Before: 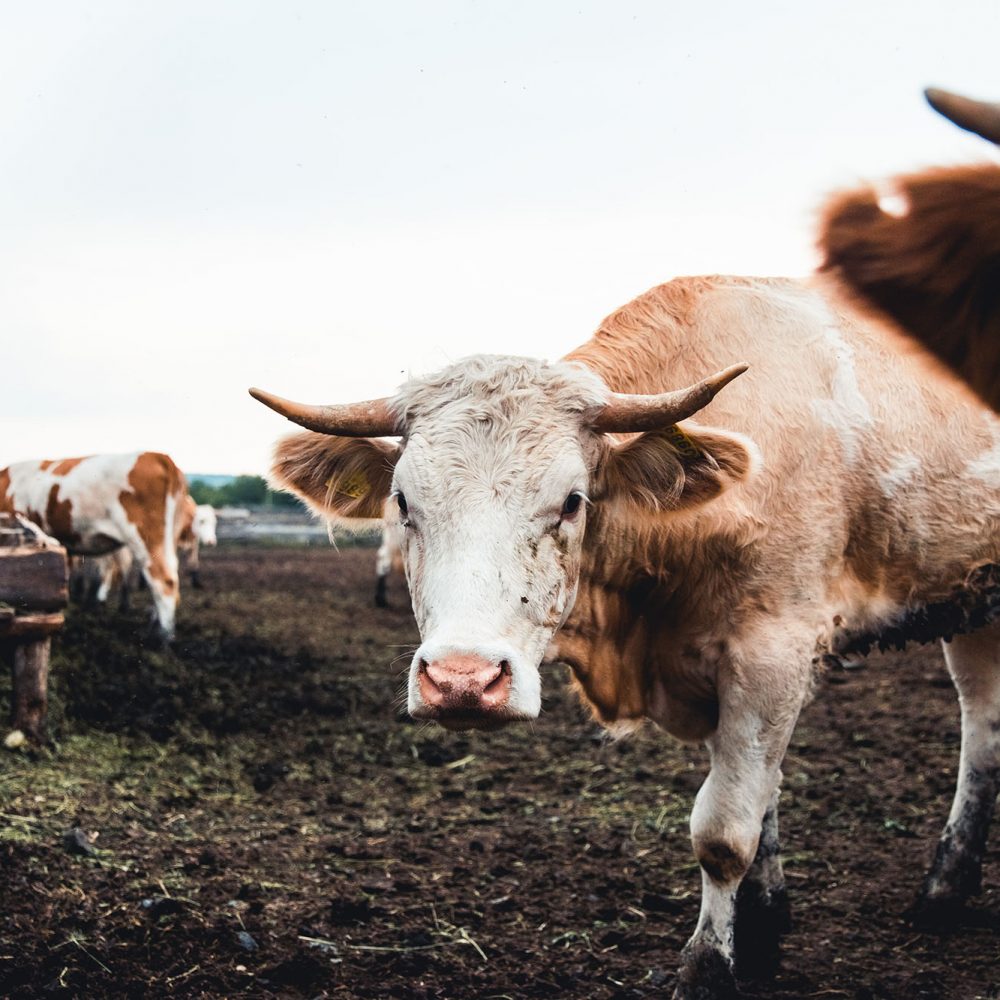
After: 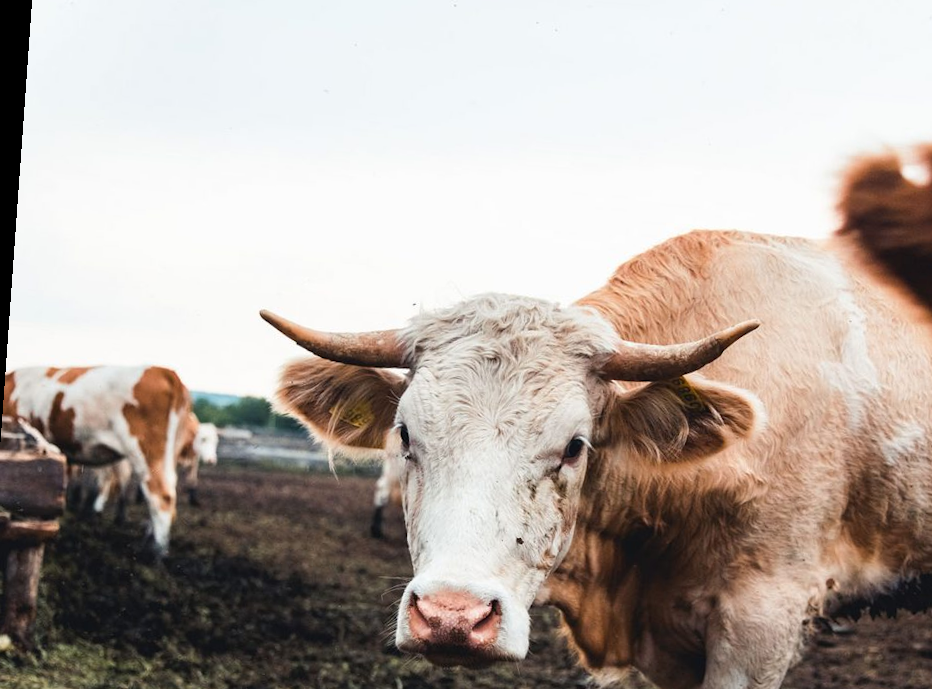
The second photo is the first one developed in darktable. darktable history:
rotate and perspective: rotation 4.1°, automatic cropping off
crop: left 3.015%, top 8.969%, right 9.647%, bottom 26.457%
